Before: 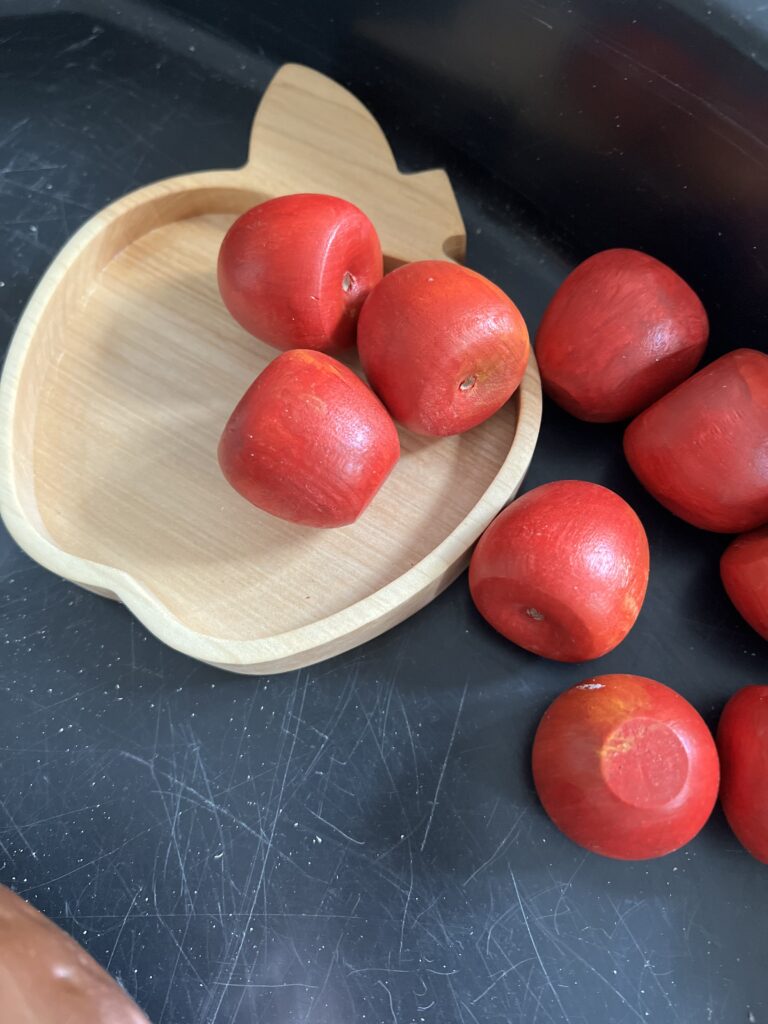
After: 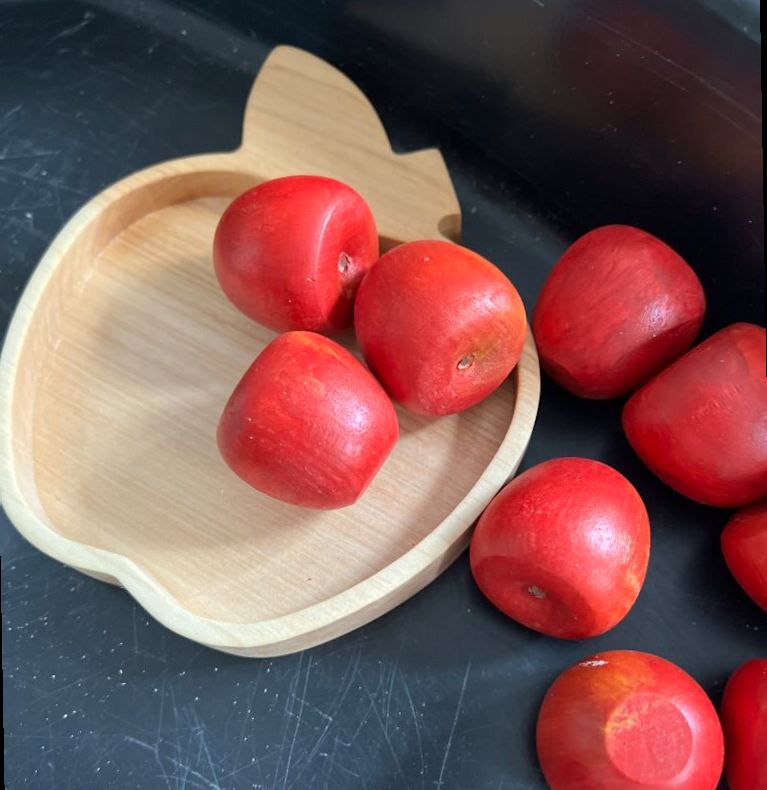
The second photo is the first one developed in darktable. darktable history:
rotate and perspective: rotation -1°, crop left 0.011, crop right 0.989, crop top 0.025, crop bottom 0.975
crop: bottom 19.644%
